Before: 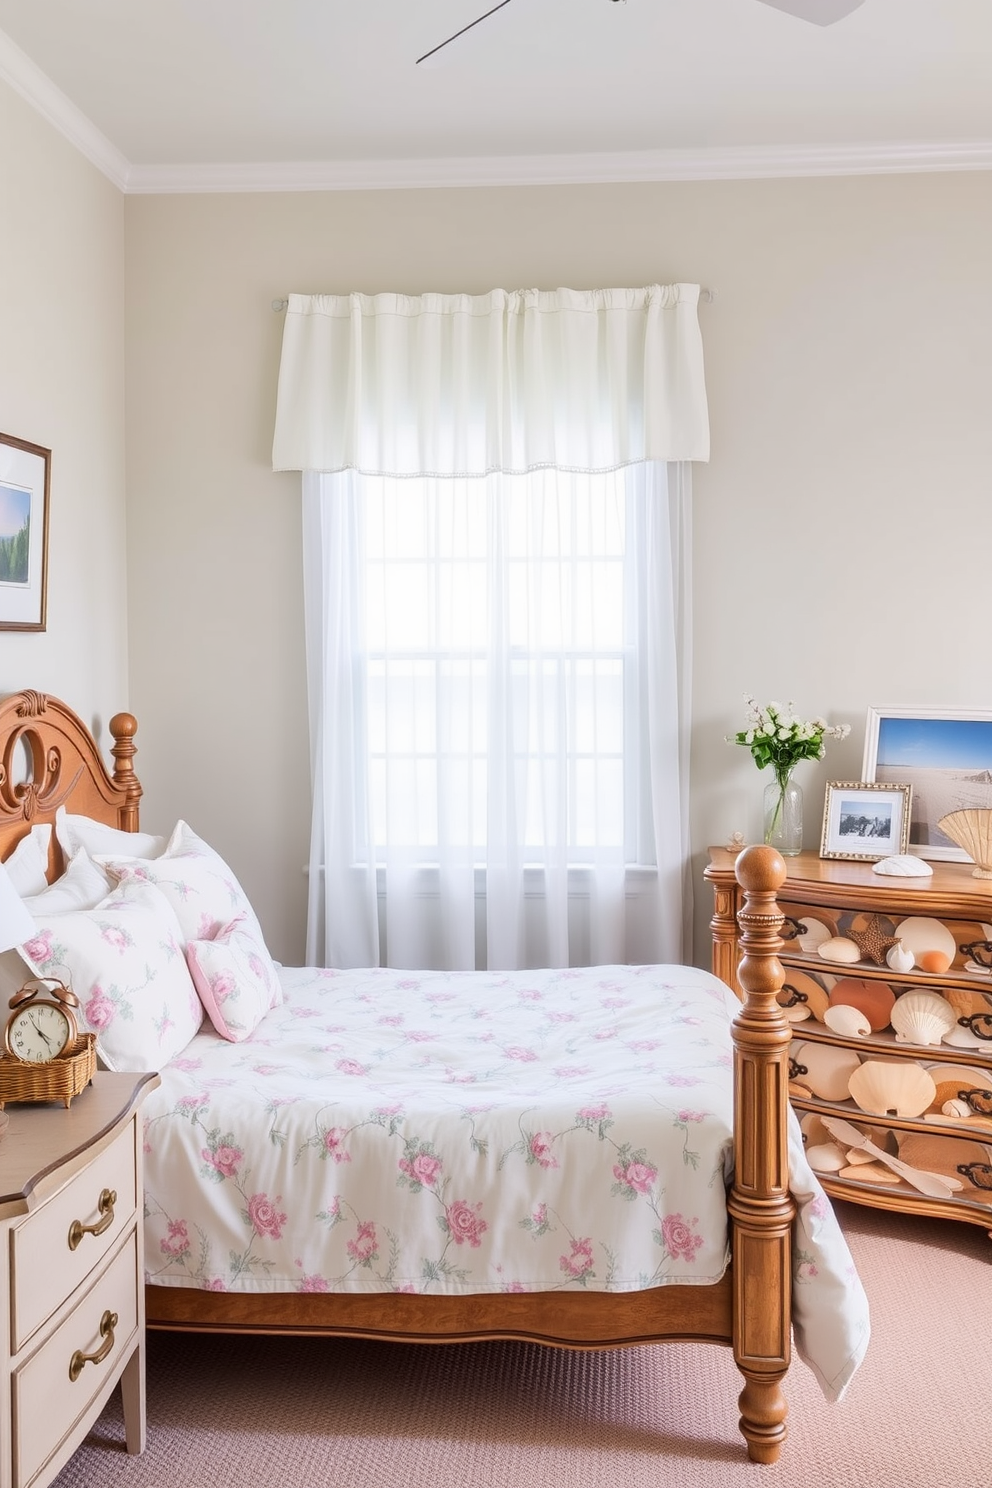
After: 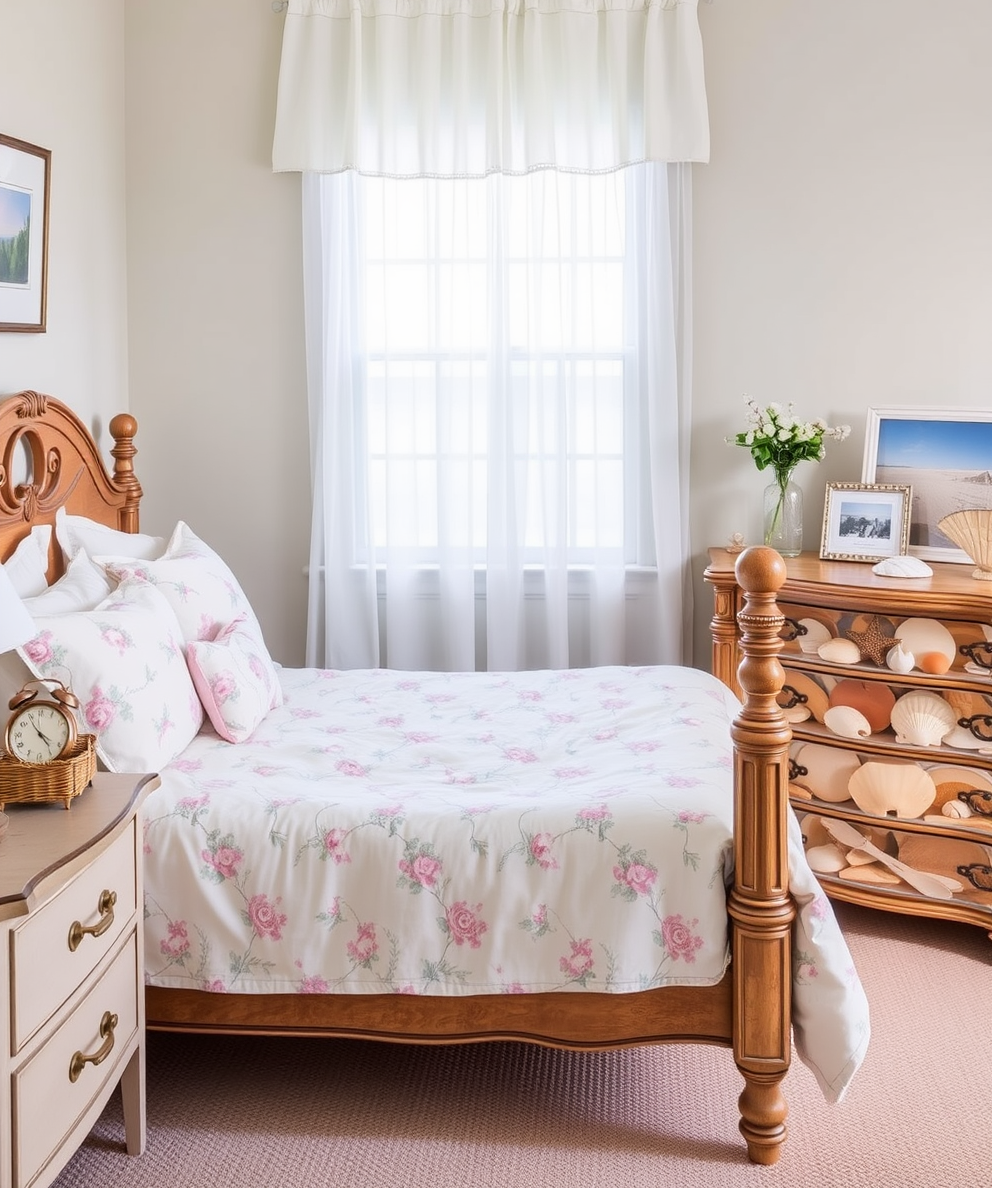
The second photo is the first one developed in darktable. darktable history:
crop and rotate: top 20.141%
